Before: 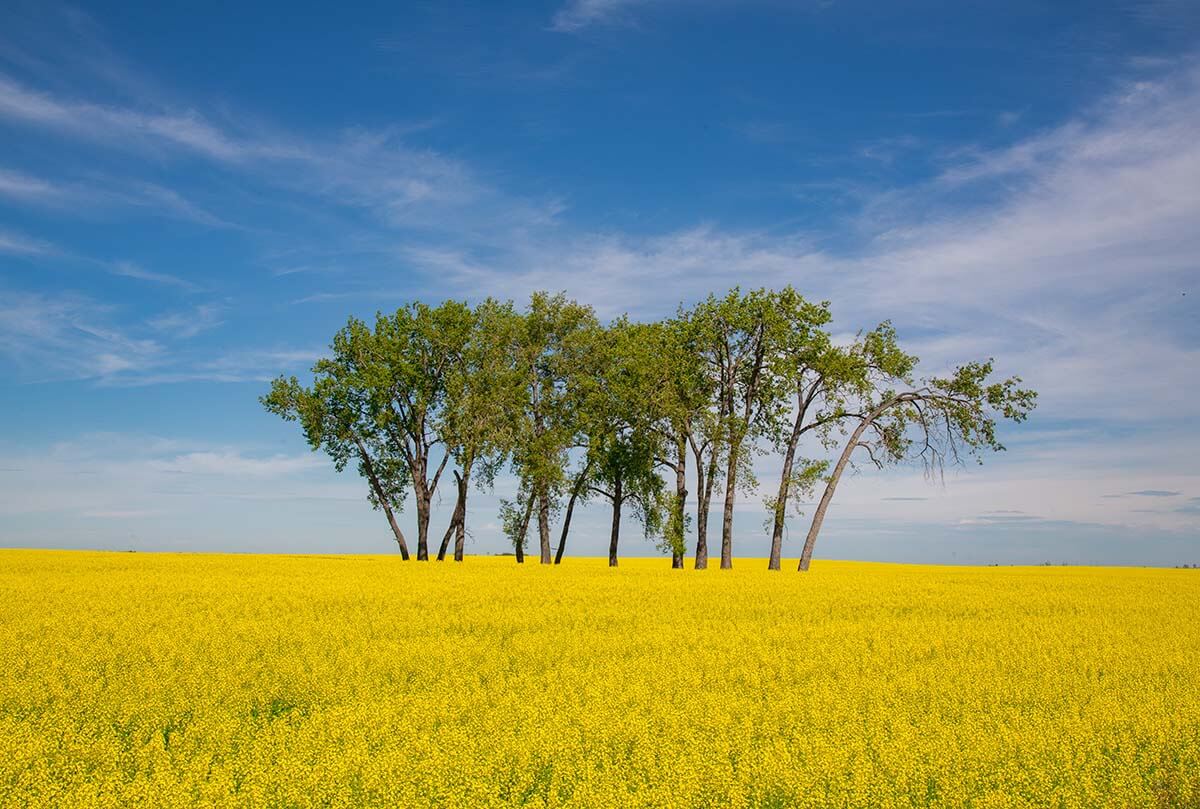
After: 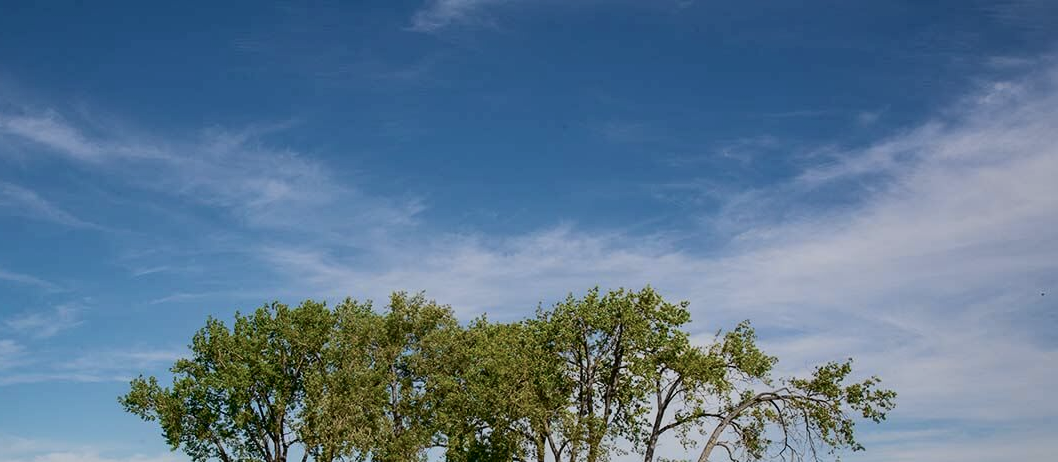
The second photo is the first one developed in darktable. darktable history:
tone curve: curves: ch0 [(0, 0) (0.078, 0.052) (0.236, 0.22) (0.427, 0.472) (0.508, 0.586) (0.654, 0.742) (0.793, 0.851) (0.994, 0.974)]; ch1 [(0, 0) (0.161, 0.092) (0.35, 0.33) (0.392, 0.392) (0.456, 0.456) (0.505, 0.502) (0.537, 0.518) (0.553, 0.534) (0.602, 0.579) (0.718, 0.718) (1, 1)]; ch2 [(0, 0) (0.346, 0.362) (0.411, 0.412) (0.502, 0.502) (0.531, 0.521) (0.586, 0.59) (0.621, 0.604) (1, 1)], color space Lab, independent channels, preserve colors none
rotate and perspective: automatic cropping off
crop and rotate: left 11.812%, bottom 42.776%
exposure: exposure -0.462 EV, compensate highlight preservation false
